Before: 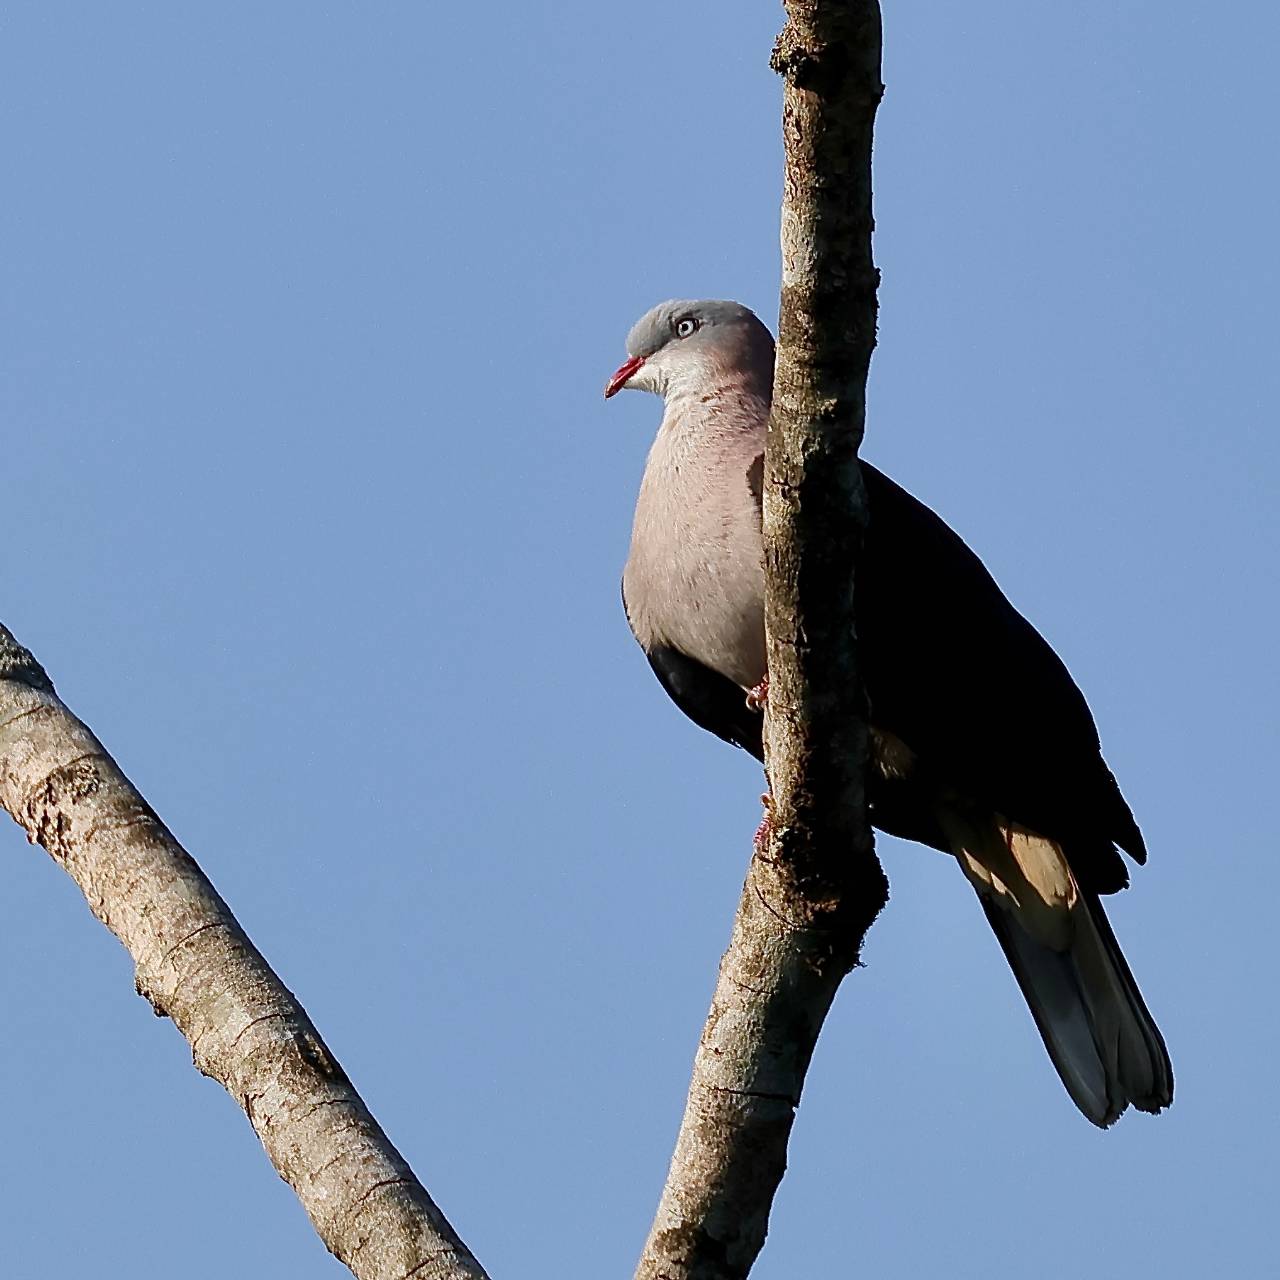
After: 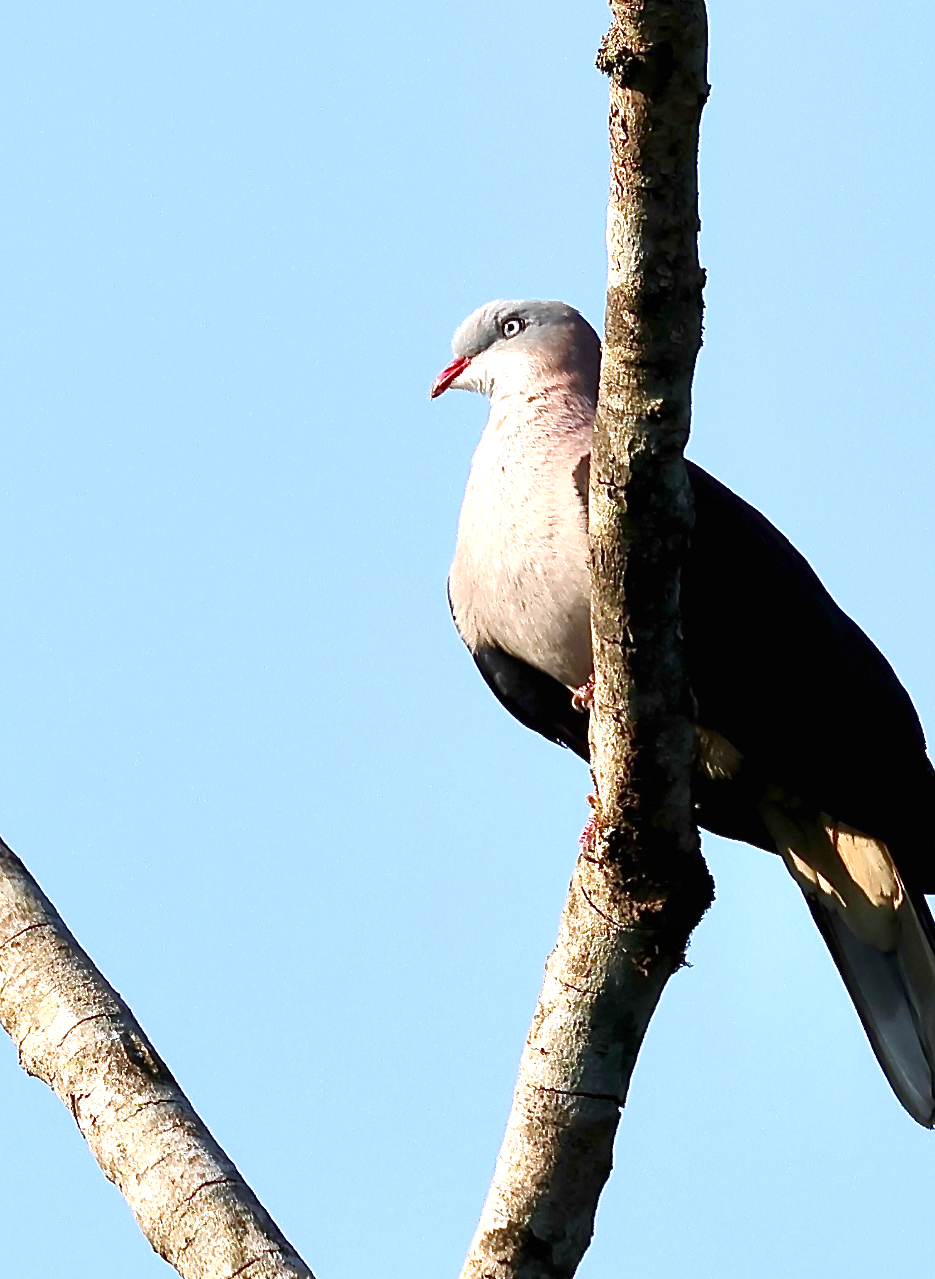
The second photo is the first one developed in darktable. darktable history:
crop: left 13.667%, right 13.279%
contrast brightness saturation: contrast 0.078, saturation 0.021
exposure: black level correction 0, exposure 1.099 EV, compensate highlight preservation false
